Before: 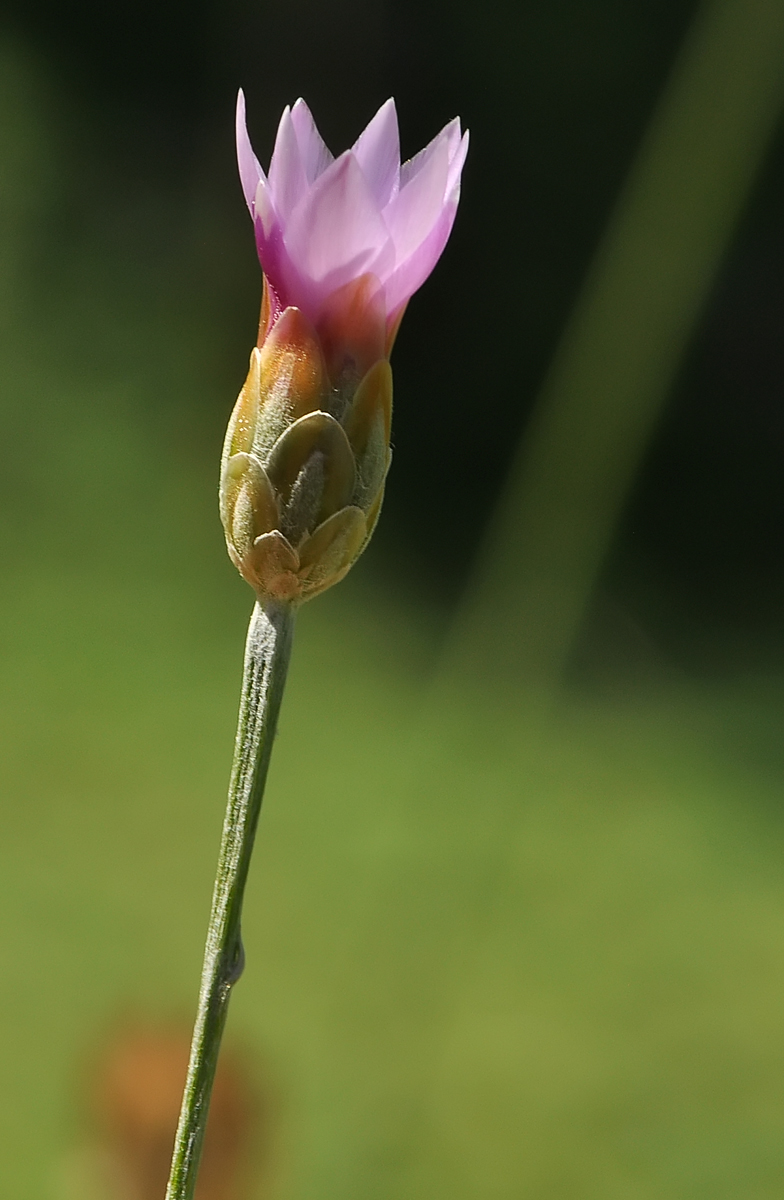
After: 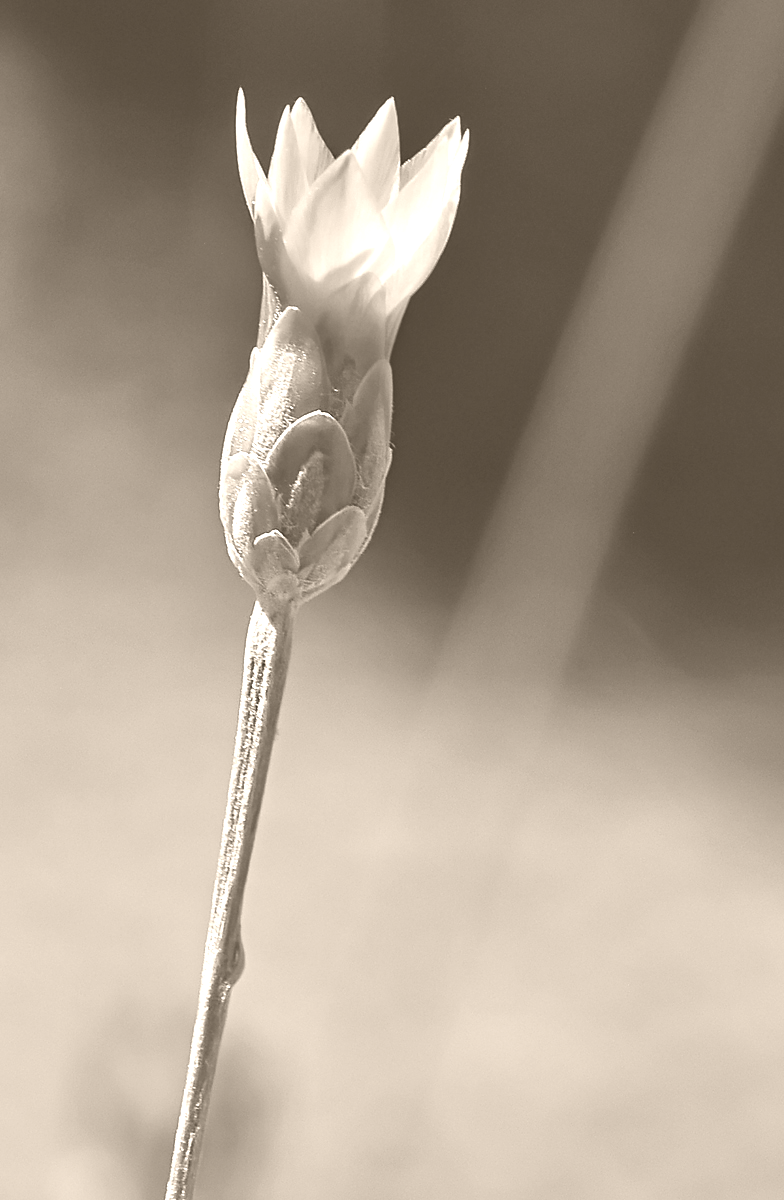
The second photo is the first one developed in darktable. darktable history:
colorize: hue 34.49°, saturation 35.33%, source mix 100%, version 1
white balance: red 0.982, blue 1.018
contrast equalizer: y [[0.5, 0.501, 0.525, 0.597, 0.58, 0.514], [0.5 ×6], [0.5 ×6], [0 ×6], [0 ×6]]
